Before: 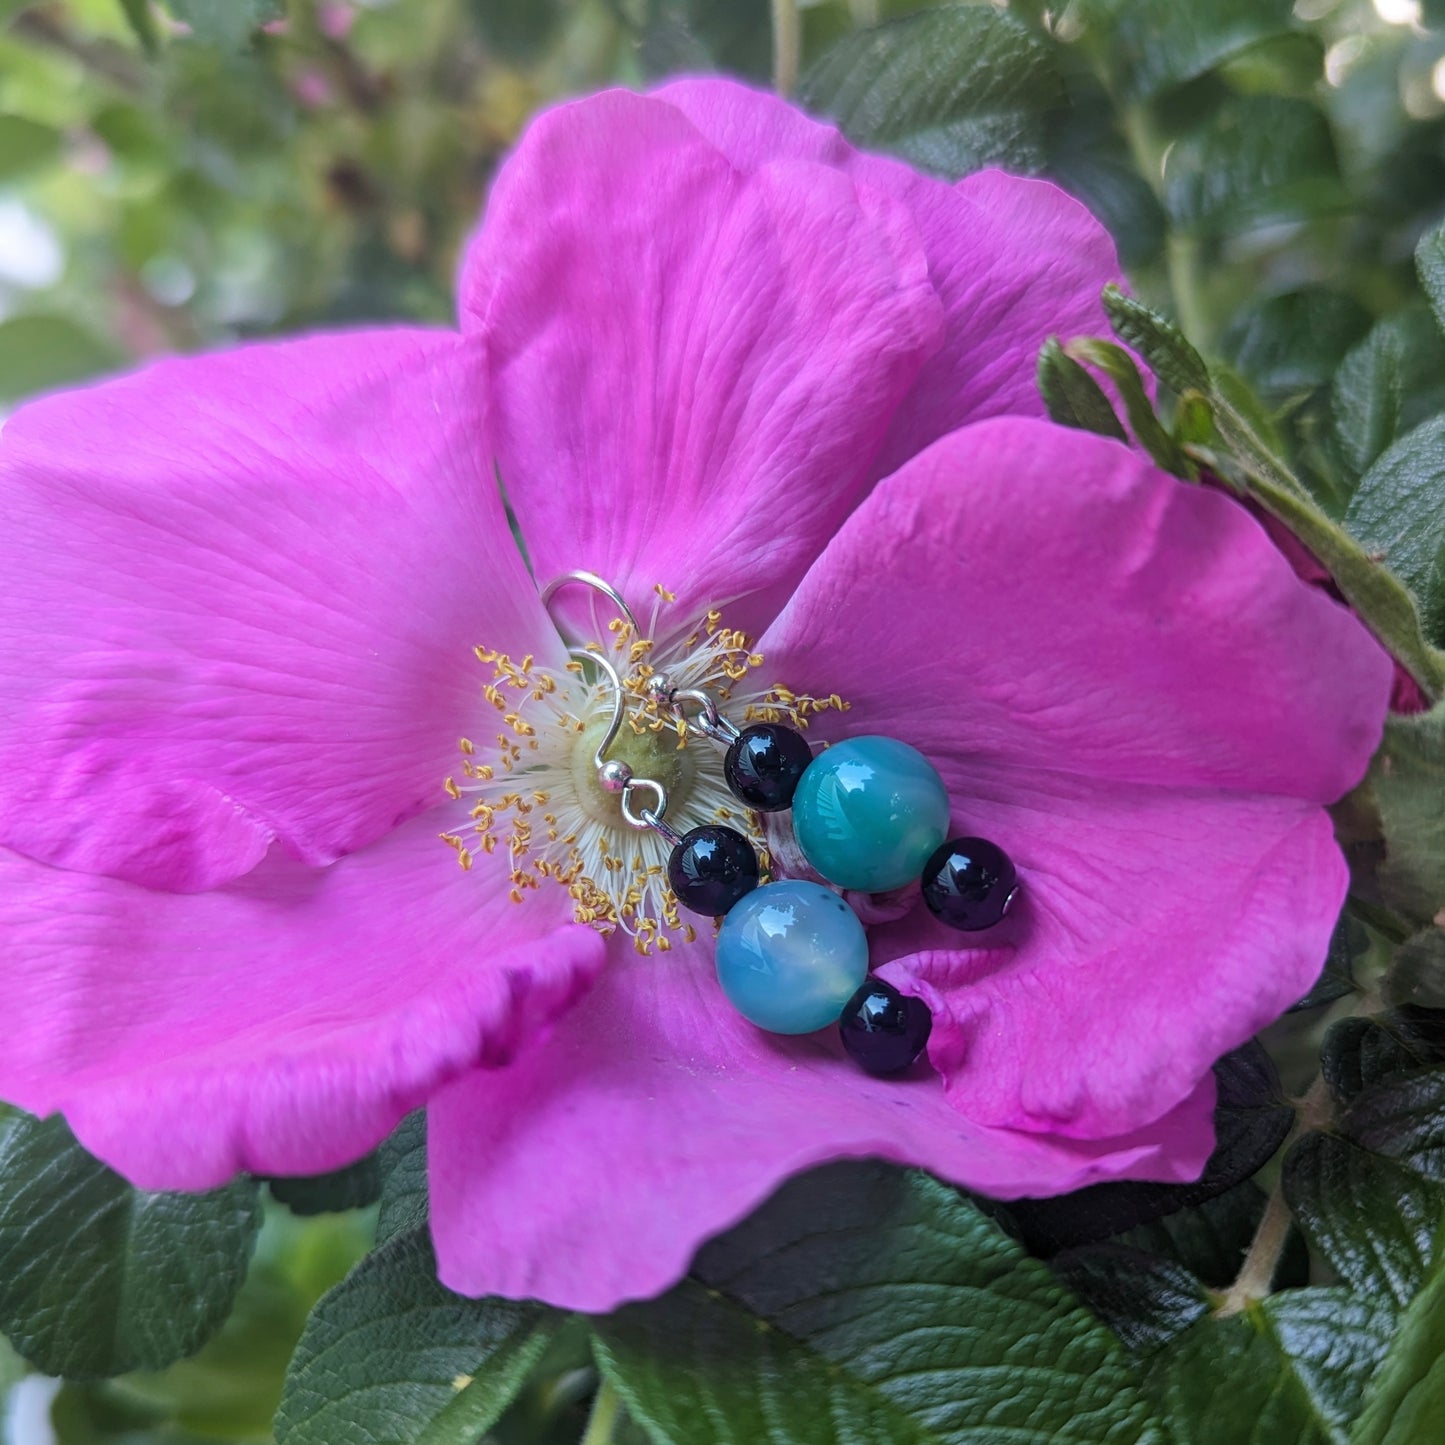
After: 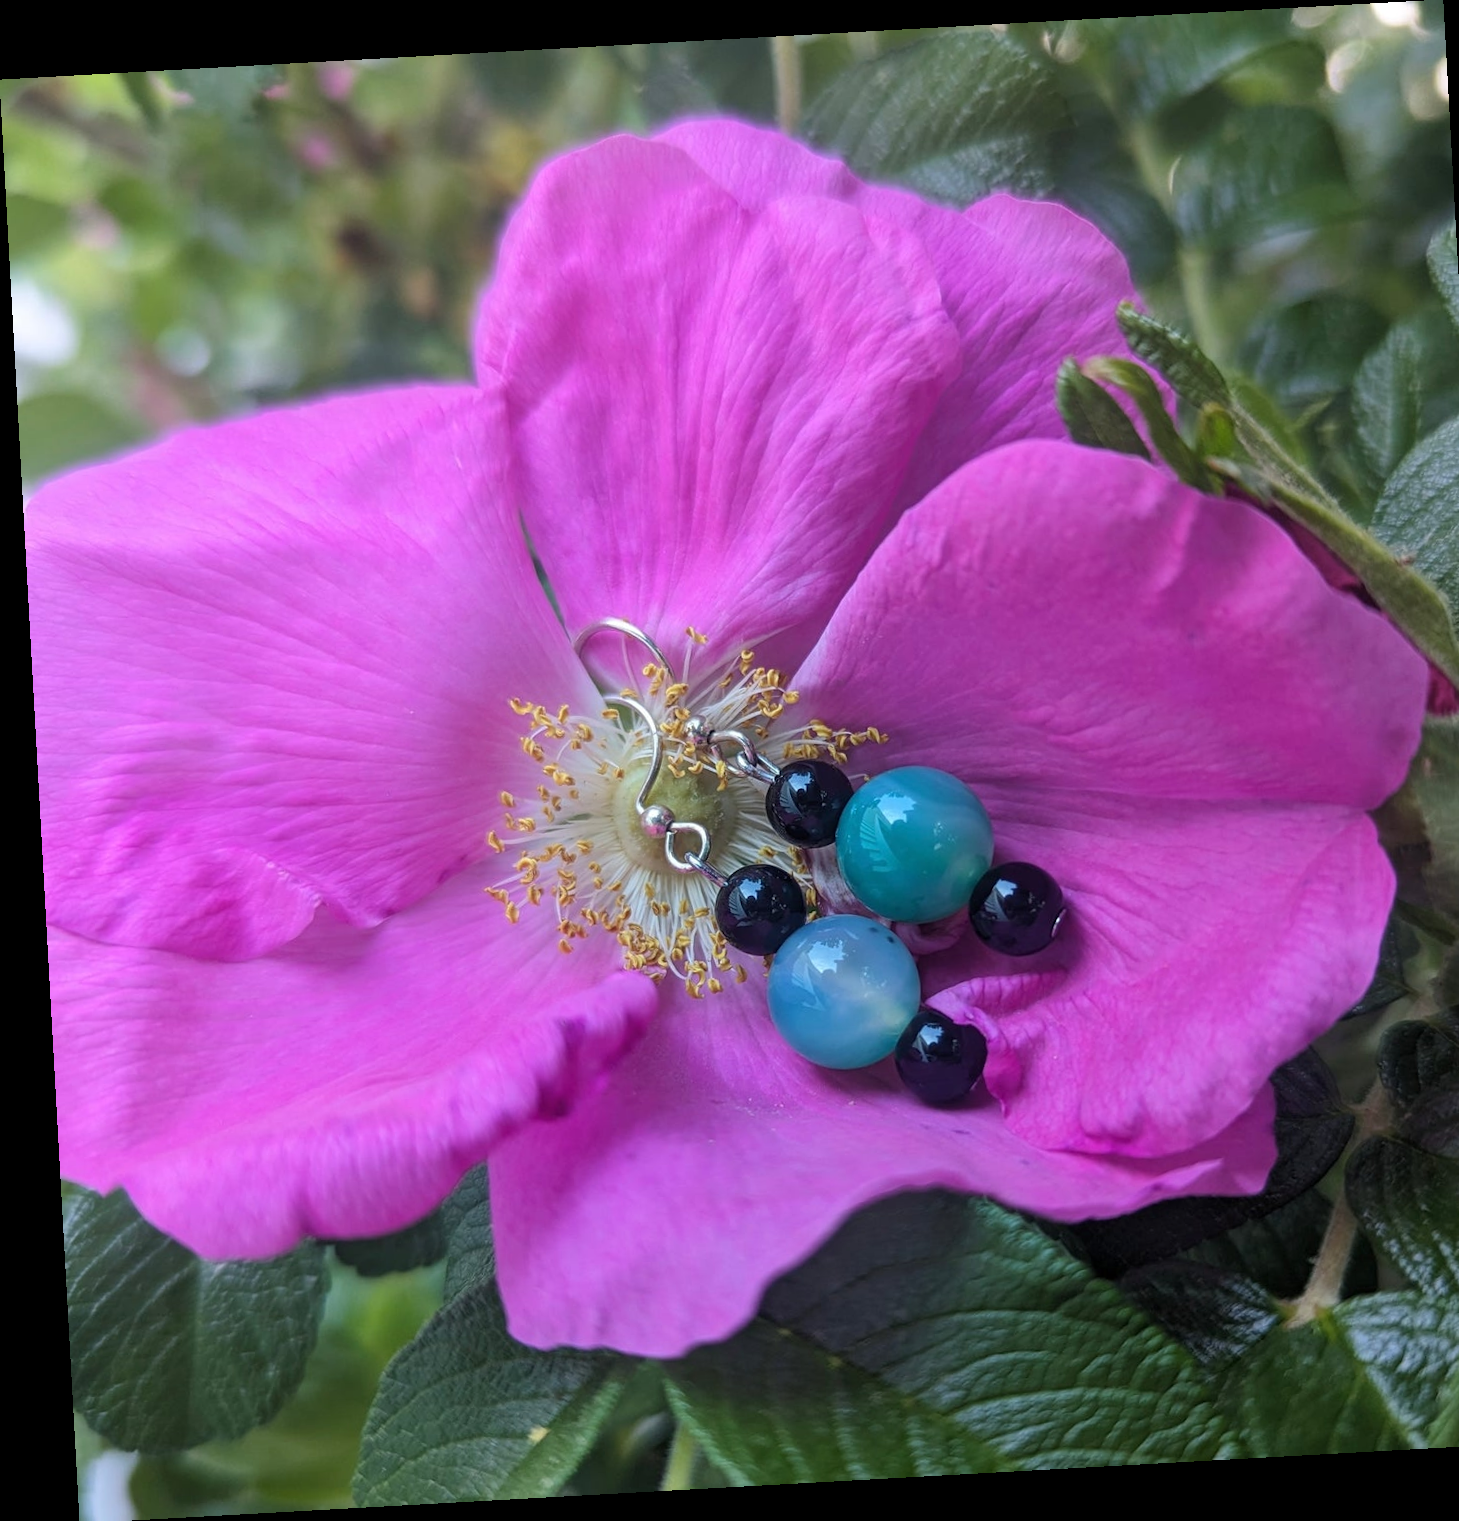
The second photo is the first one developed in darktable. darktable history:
crop: right 4.126%, bottom 0.031%
rotate and perspective: rotation -3.18°, automatic cropping off
